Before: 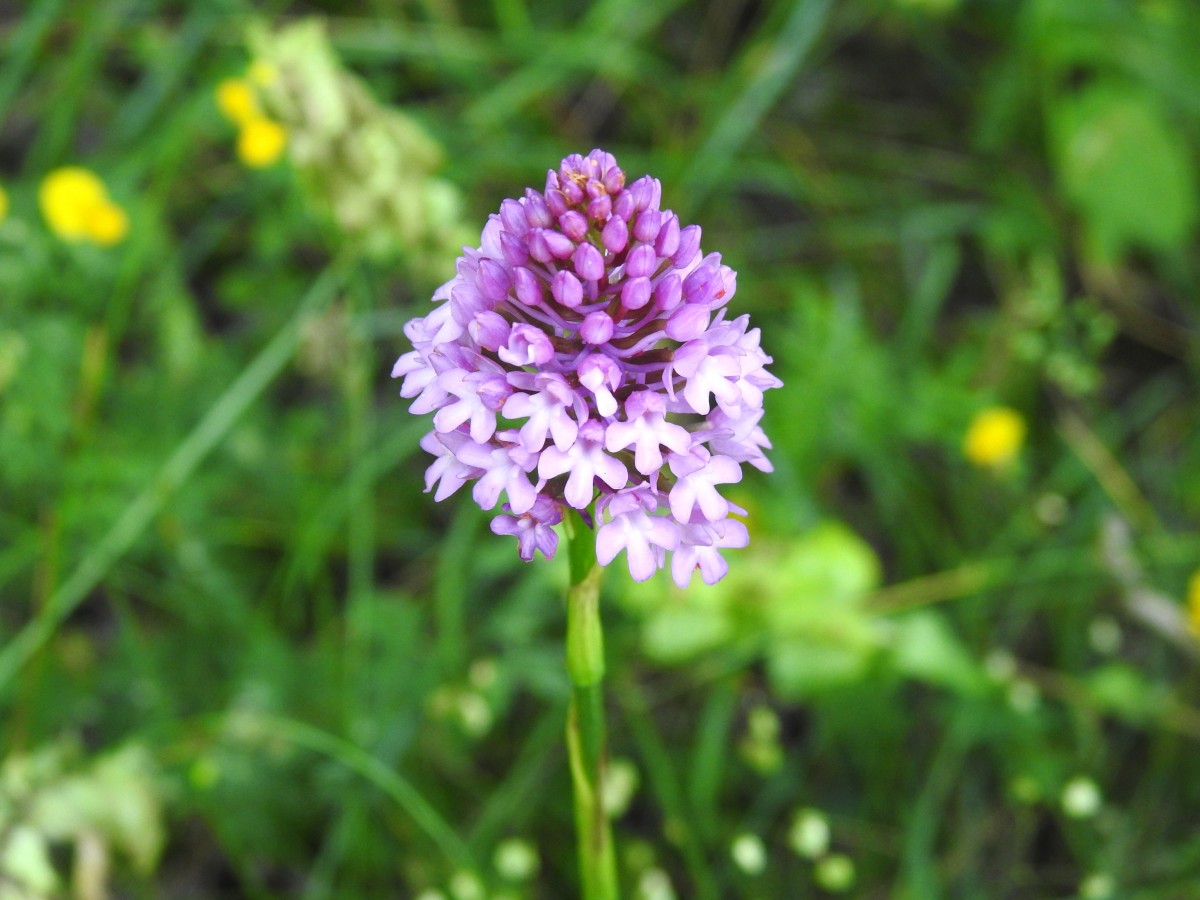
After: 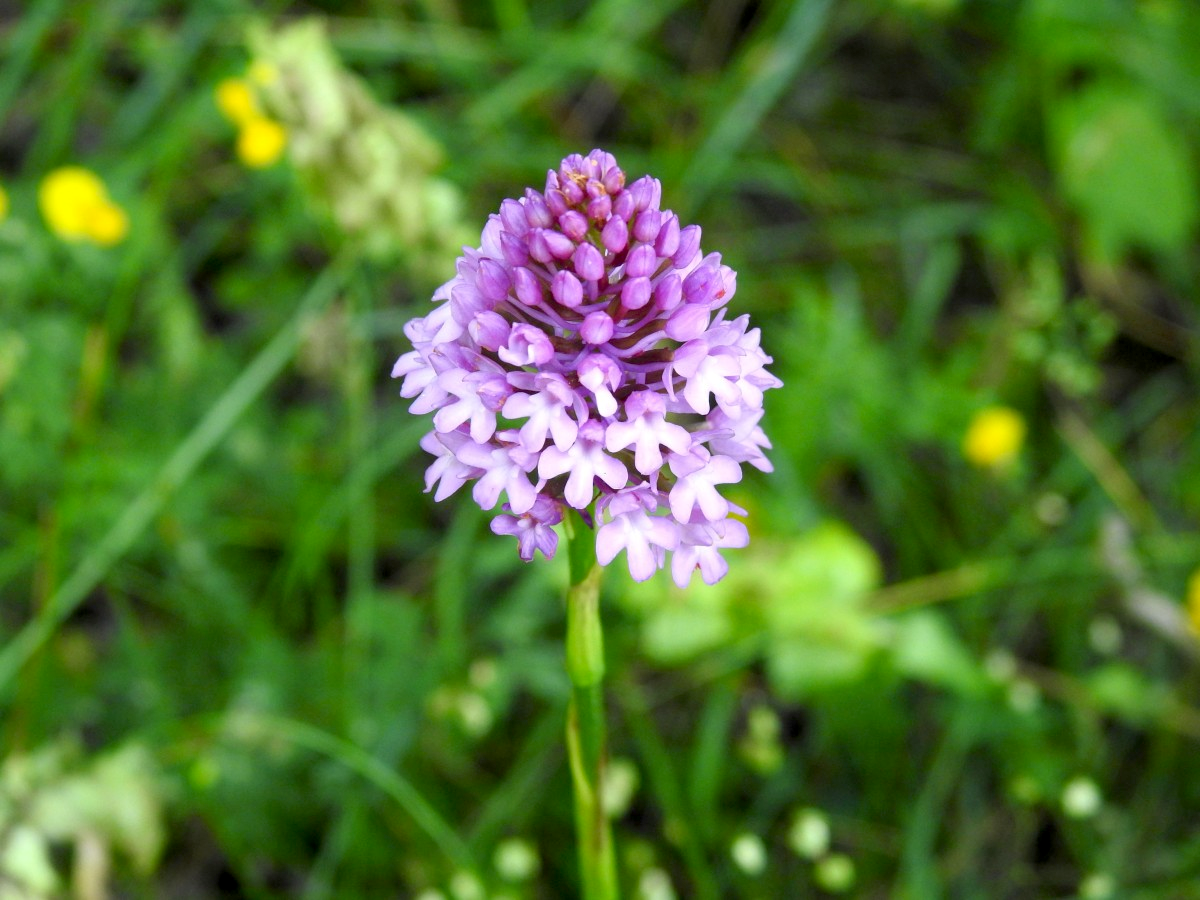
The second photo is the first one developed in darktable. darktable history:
exposure: black level correction 0.01, exposure 0.017 EV, compensate exposure bias true, compensate highlight preservation false
